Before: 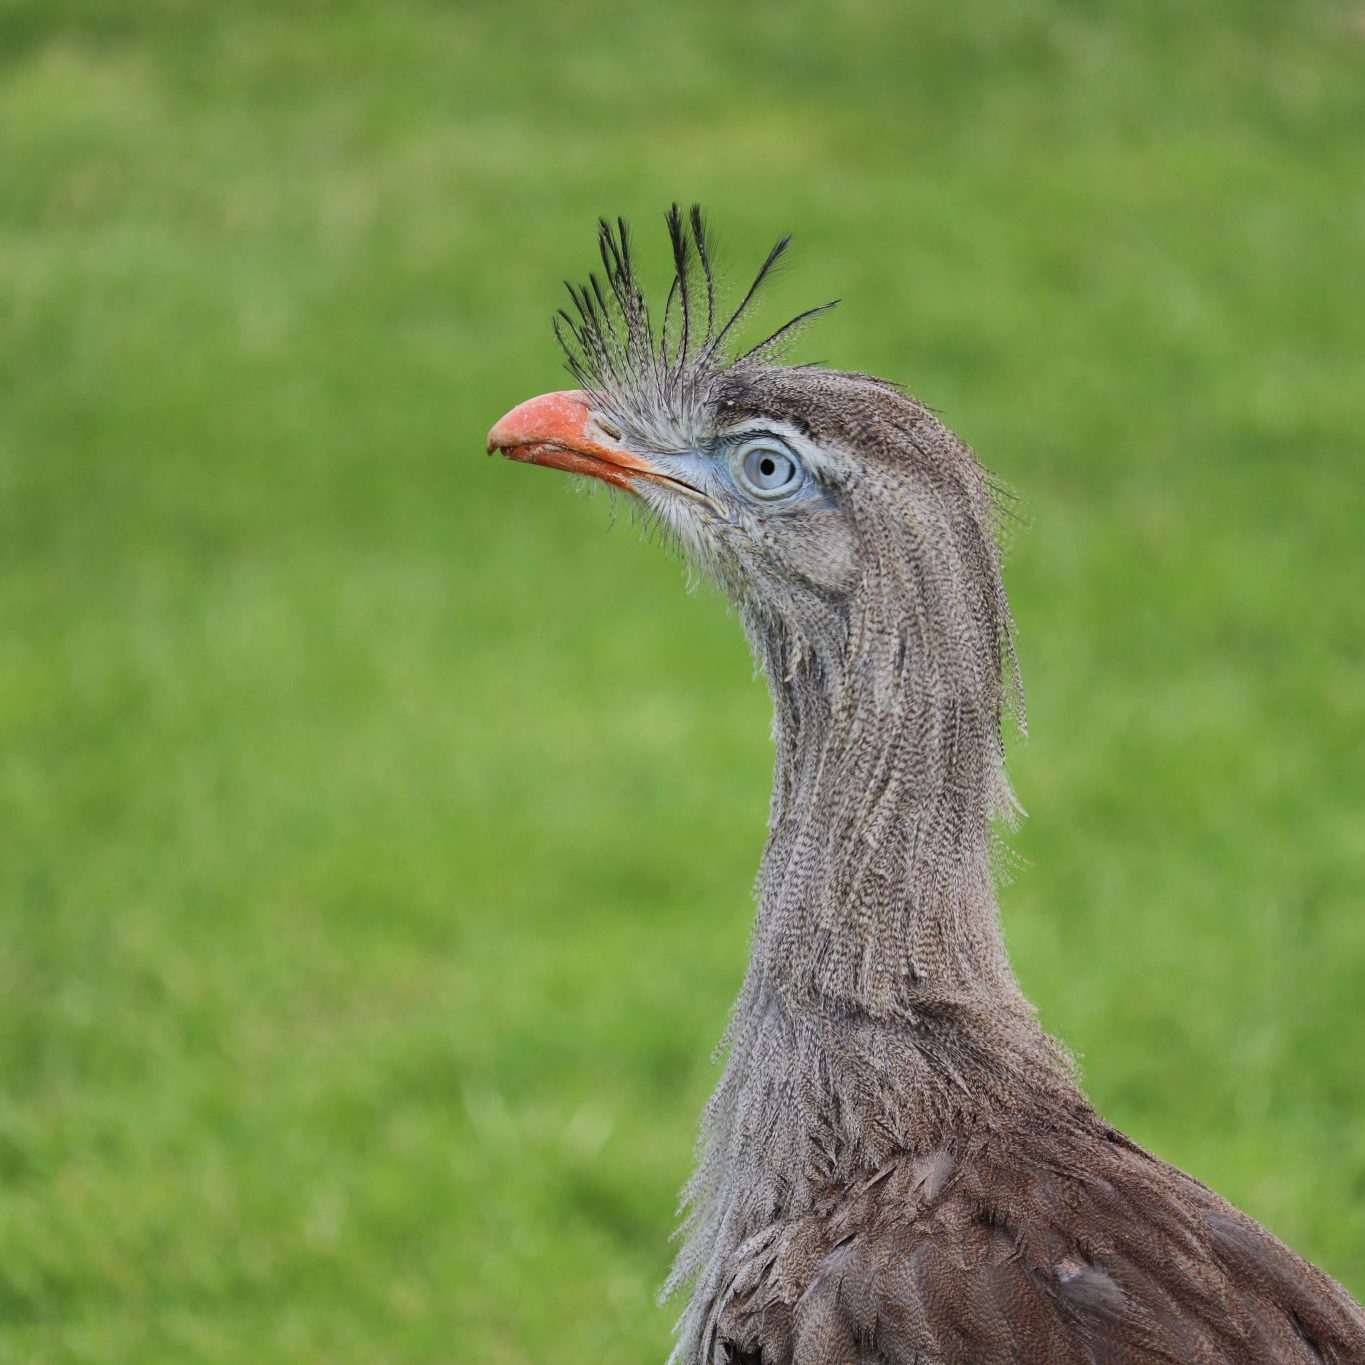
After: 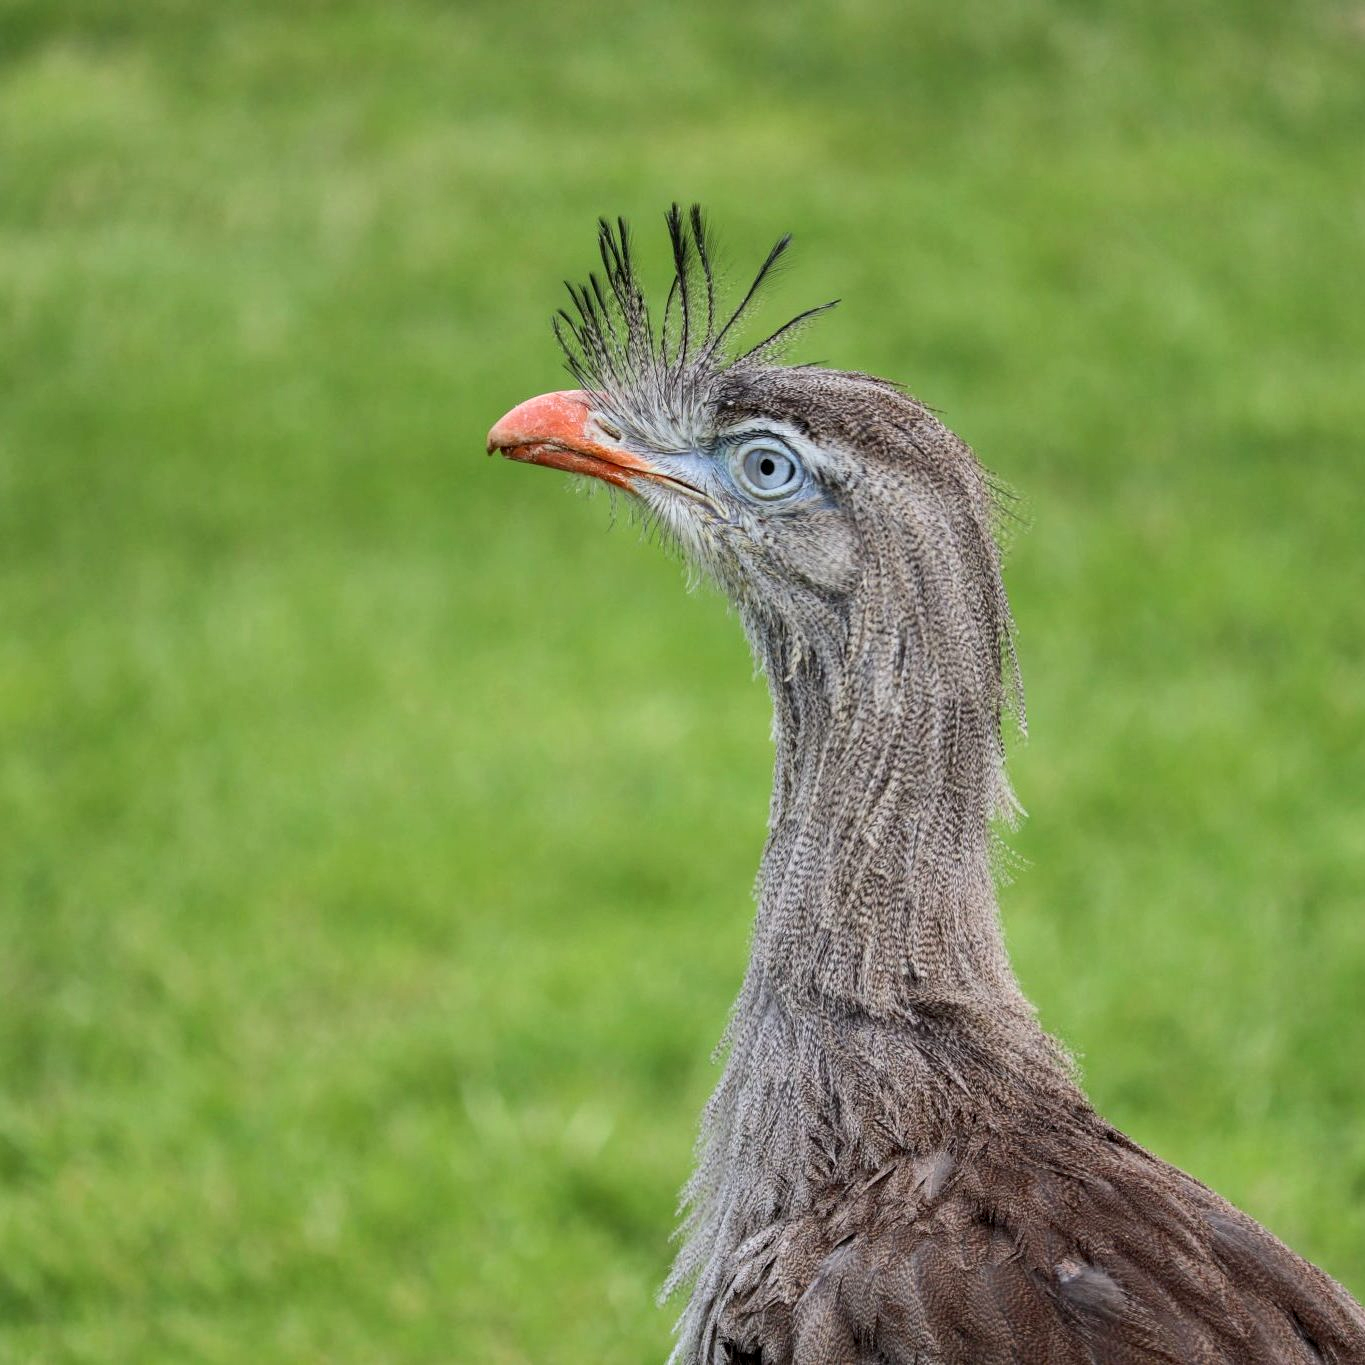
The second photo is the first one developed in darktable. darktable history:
exposure: black level correction 0.002, exposure 0.15 EV, compensate highlight preservation false
local contrast: on, module defaults
